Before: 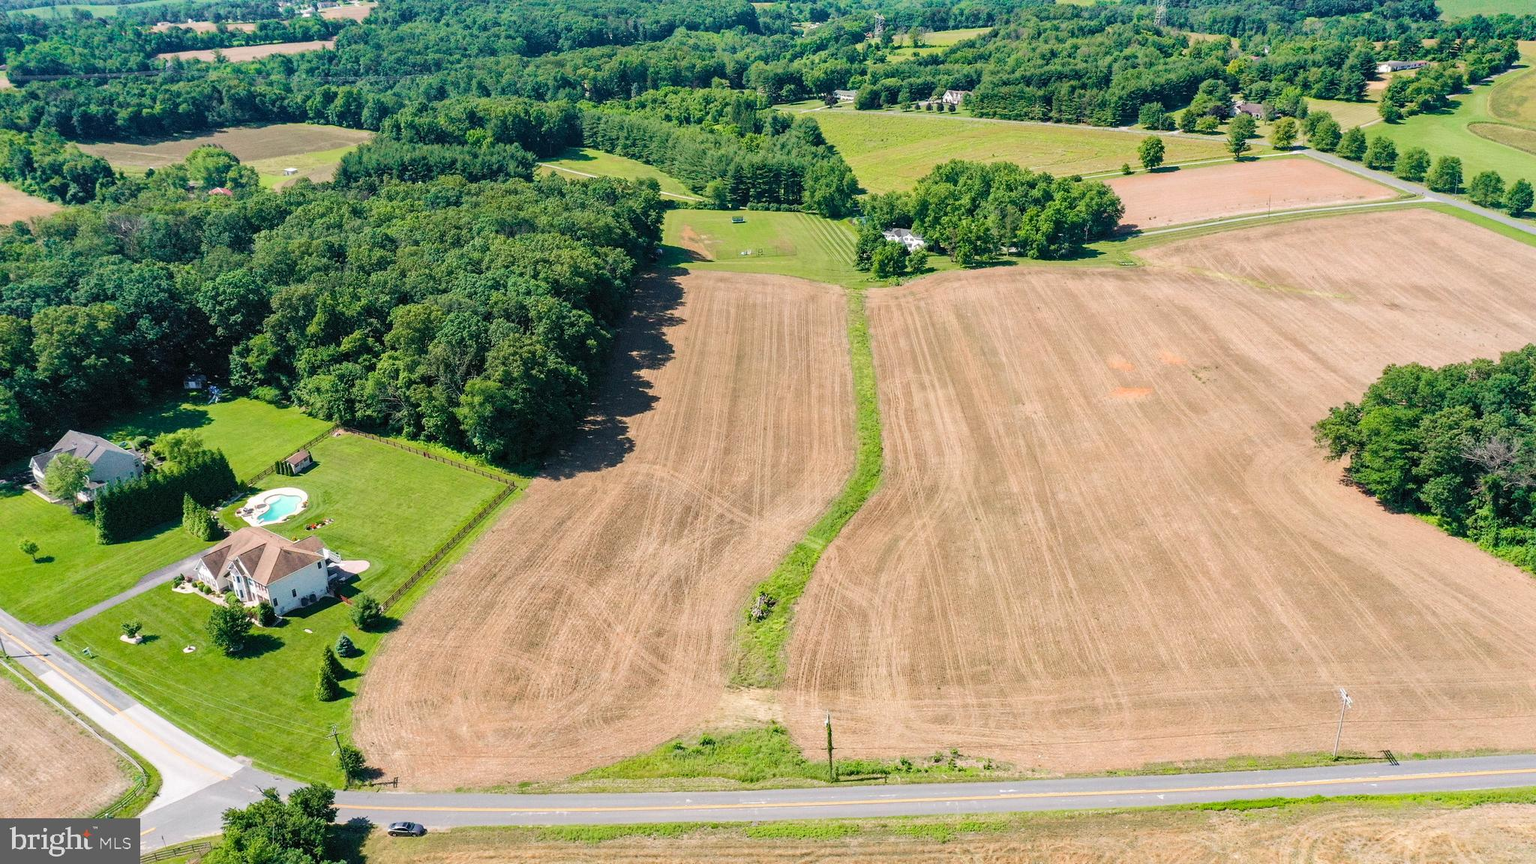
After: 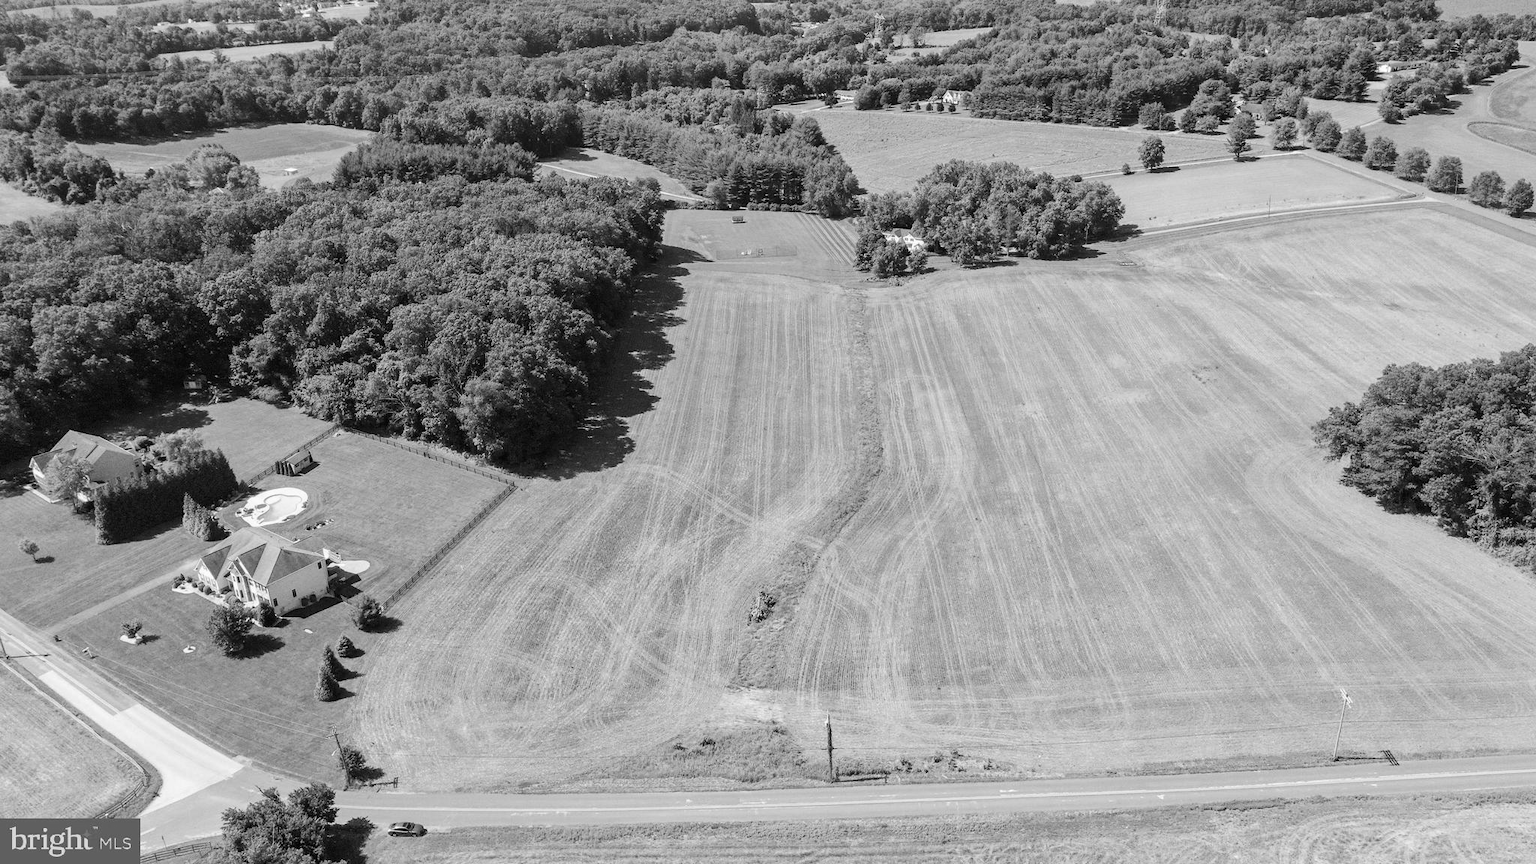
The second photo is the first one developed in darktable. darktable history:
white balance: red 0.931, blue 1.11
monochrome: on, module defaults
